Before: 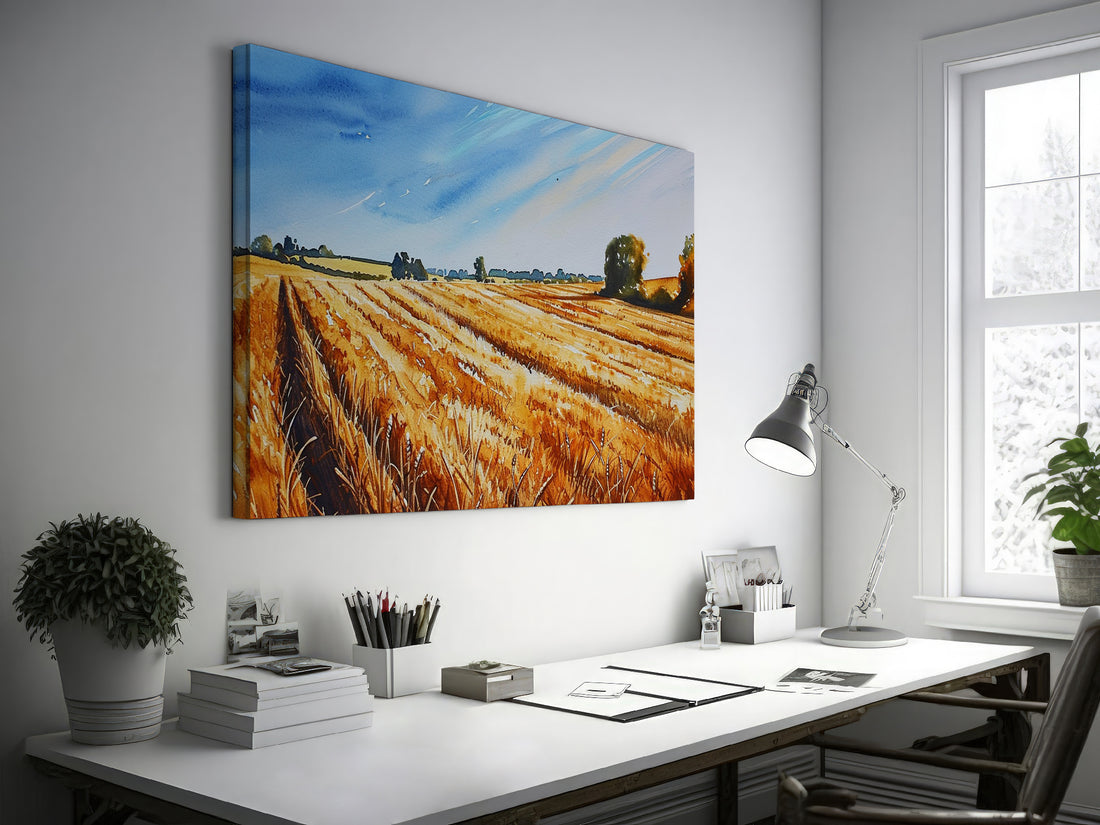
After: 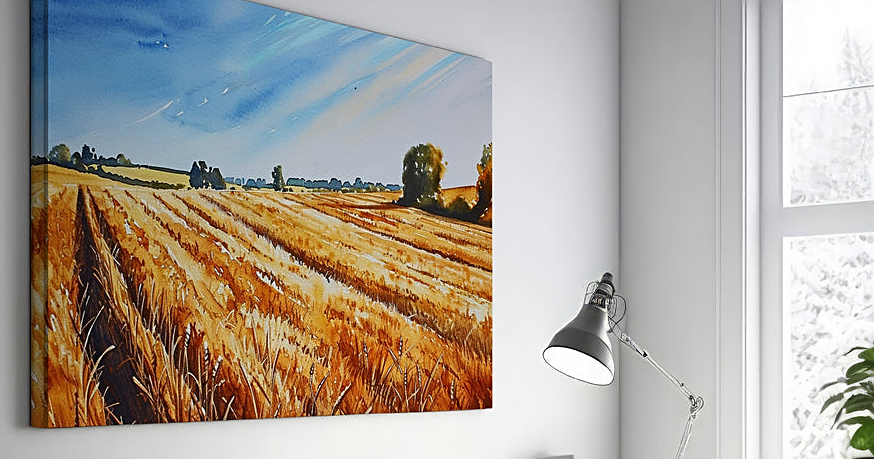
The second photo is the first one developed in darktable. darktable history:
sharpen: on, module defaults
crop: left 18.38%, top 11.092%, right 2.134%, bottom 33.217%
